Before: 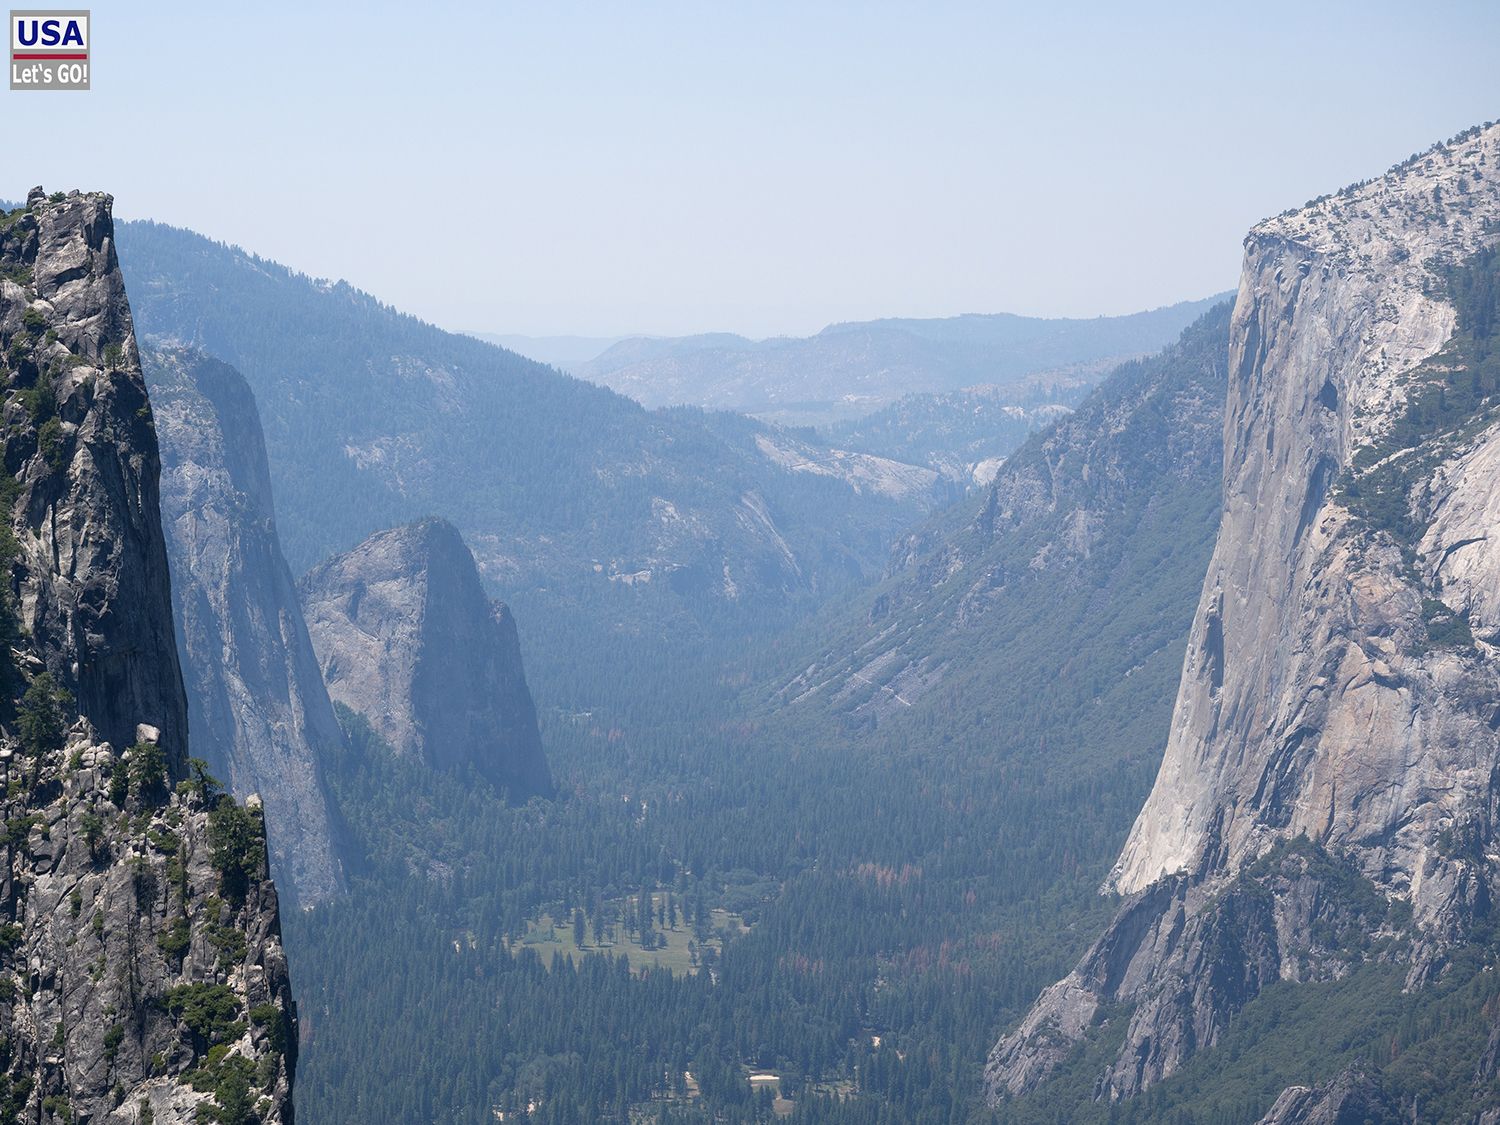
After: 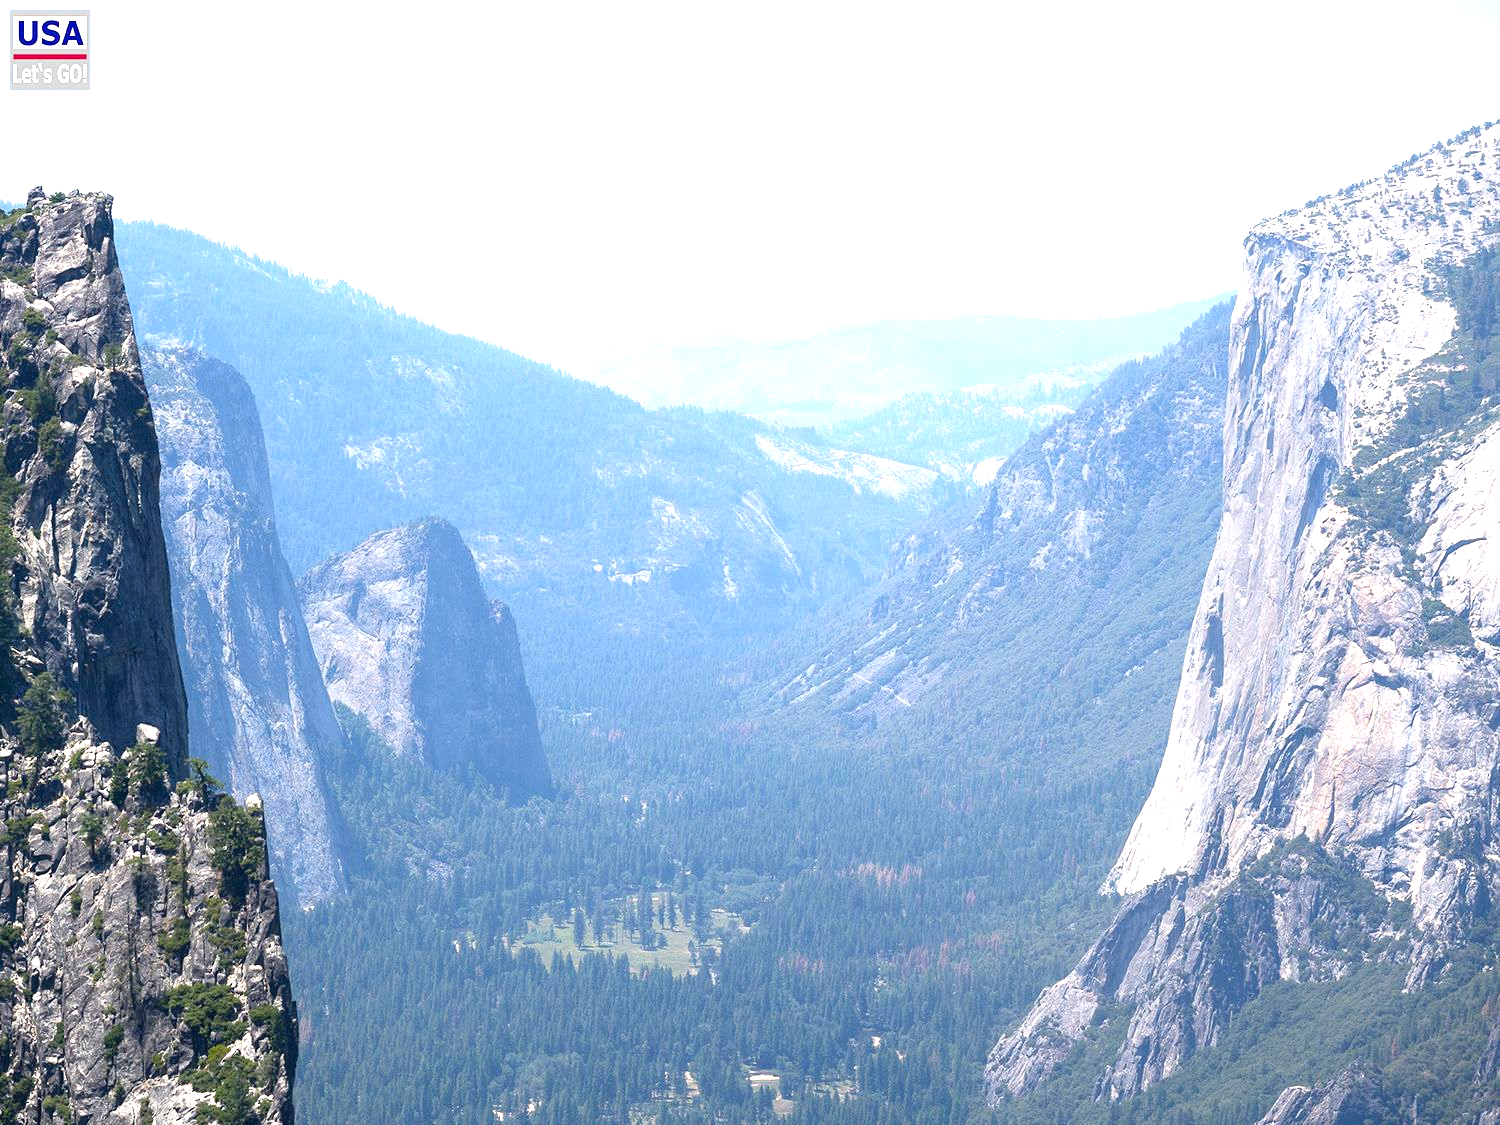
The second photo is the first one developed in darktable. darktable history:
levels: mode automatic
color balance rgb: power › hue 214.6°, global offset › hue 169.89°, perceptual saturation grading › global saturation 16.388%, perceptual brilliance grading › global brilliance 12.457%
exposure: exposure 0.729 EV, compensate exposure bias true, compensate highlight preservation false
